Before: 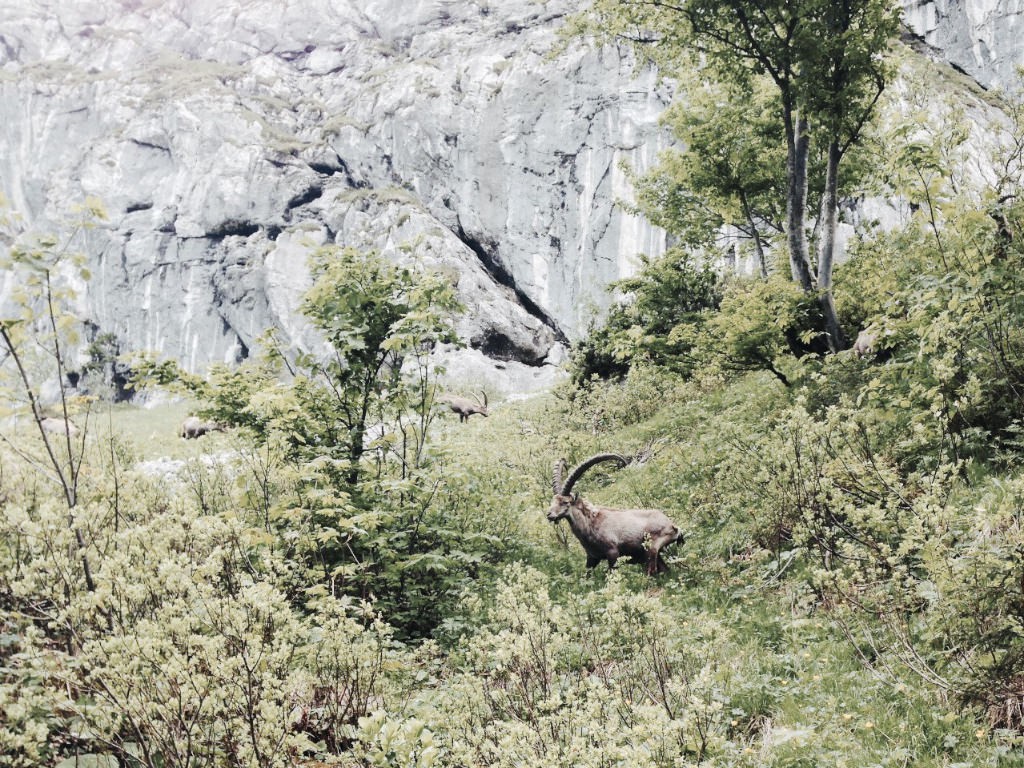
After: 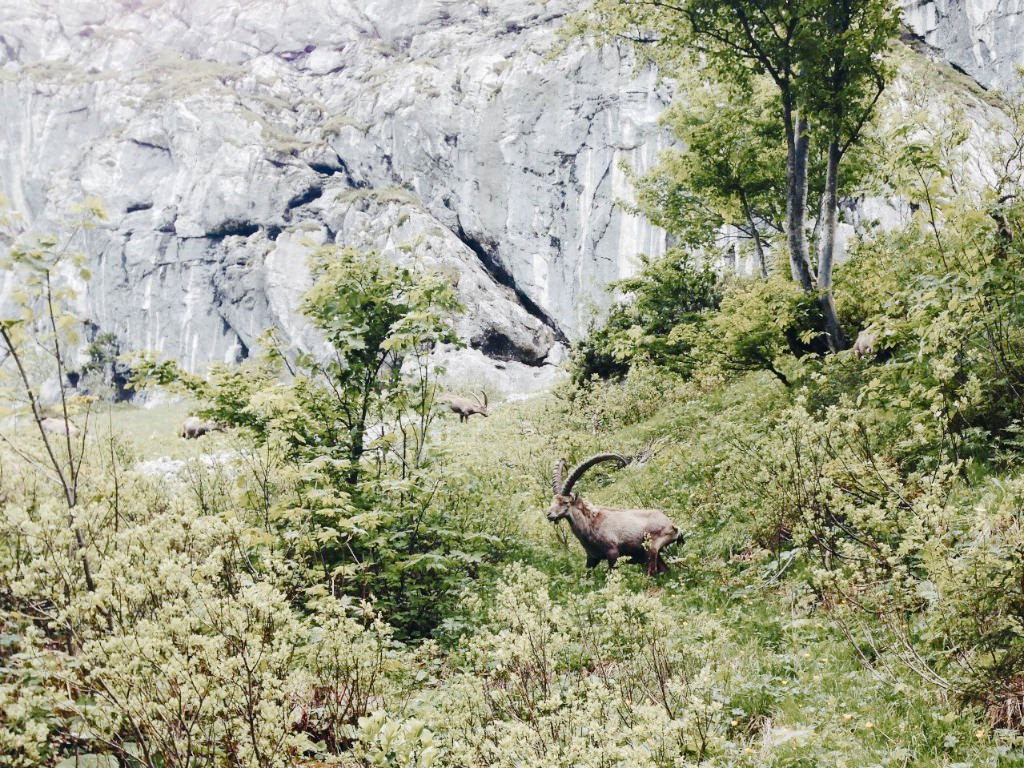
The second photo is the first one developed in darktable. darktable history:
color balance rgb: perceptual saturation grading › global saturation 25.214%, perceptual saturation grading › highlights -50.094%, perceptual saturation grading › shadows 31.058%, global vibrance 43.338%
